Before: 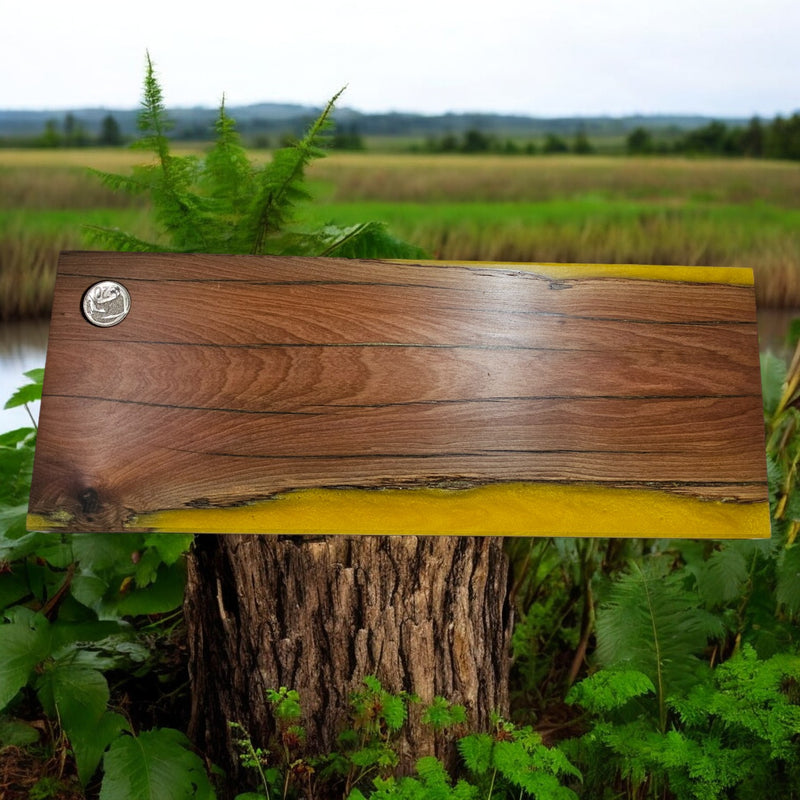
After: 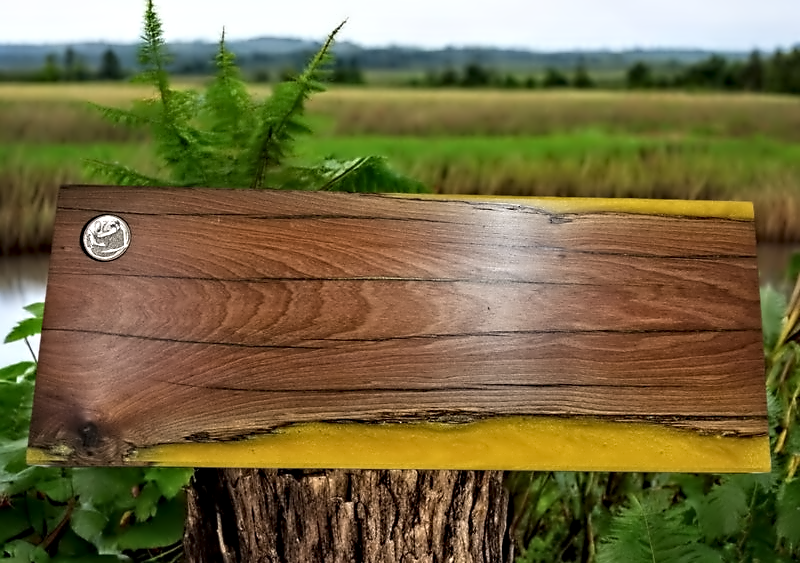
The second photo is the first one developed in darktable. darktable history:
contrast equalizer: octaves 7, y [[0.5, 0.542, 0.583, 0.625, 0.667, 0.708], [0.5 ×6], [0.5 ×6], [0, 0.033, 0.067, 0.1, 0.133, 0.167], [0, 0.05, 0.1, 0.15, 0.2, 0.25]]
crop and rotate: top 8.385%, bottom 21.232%
